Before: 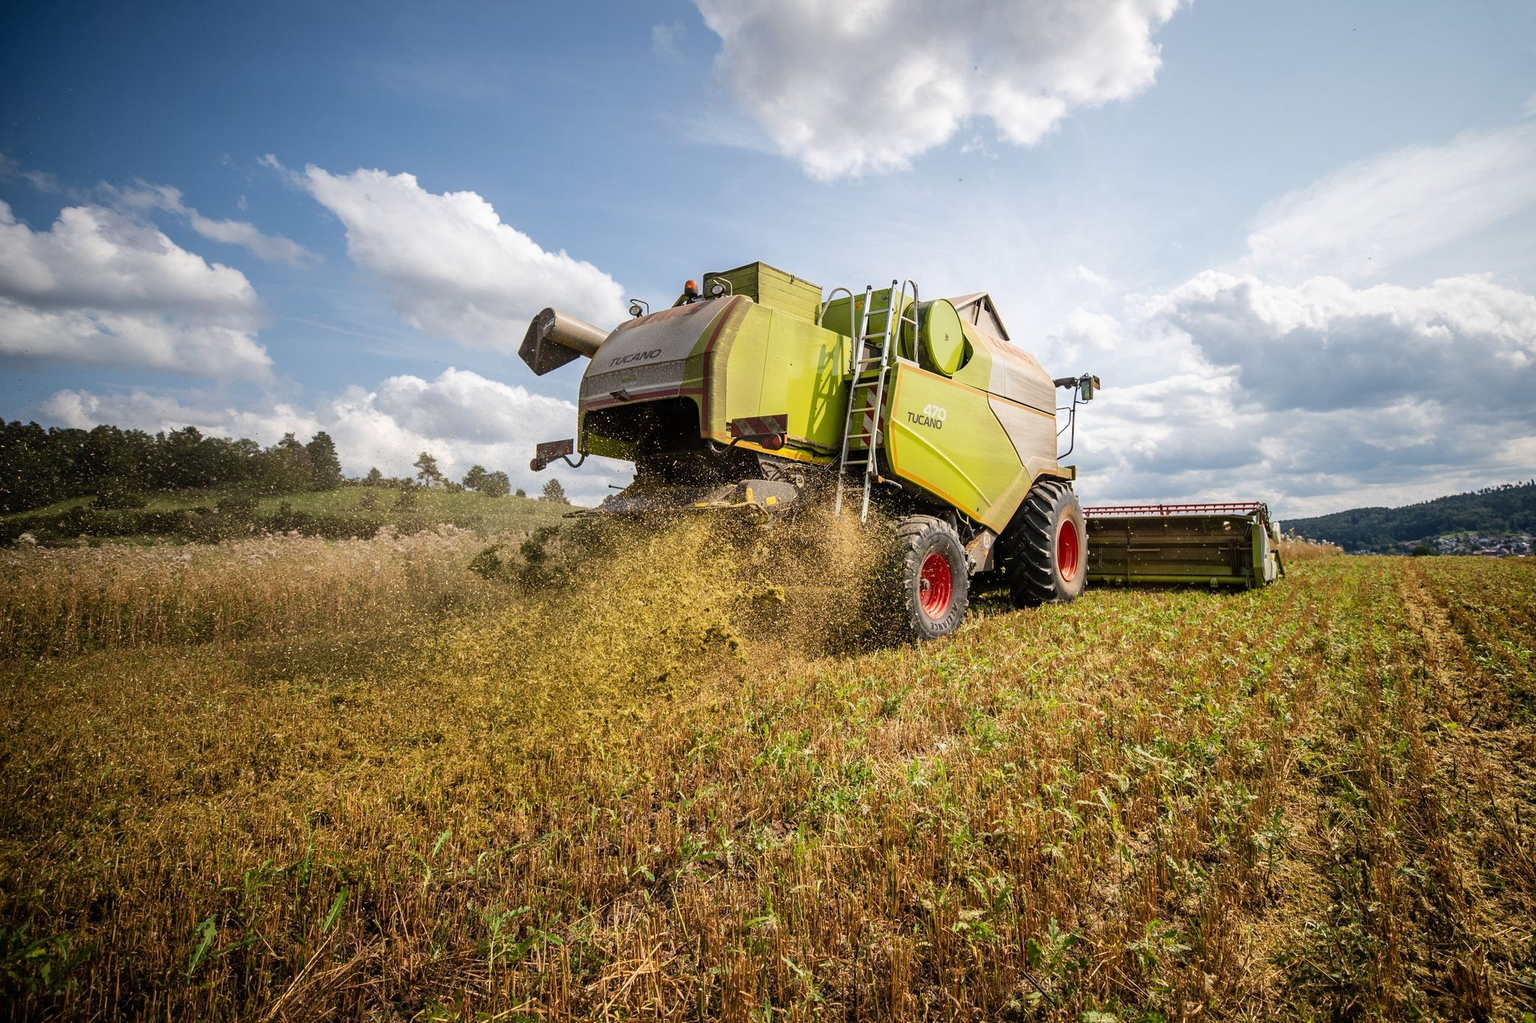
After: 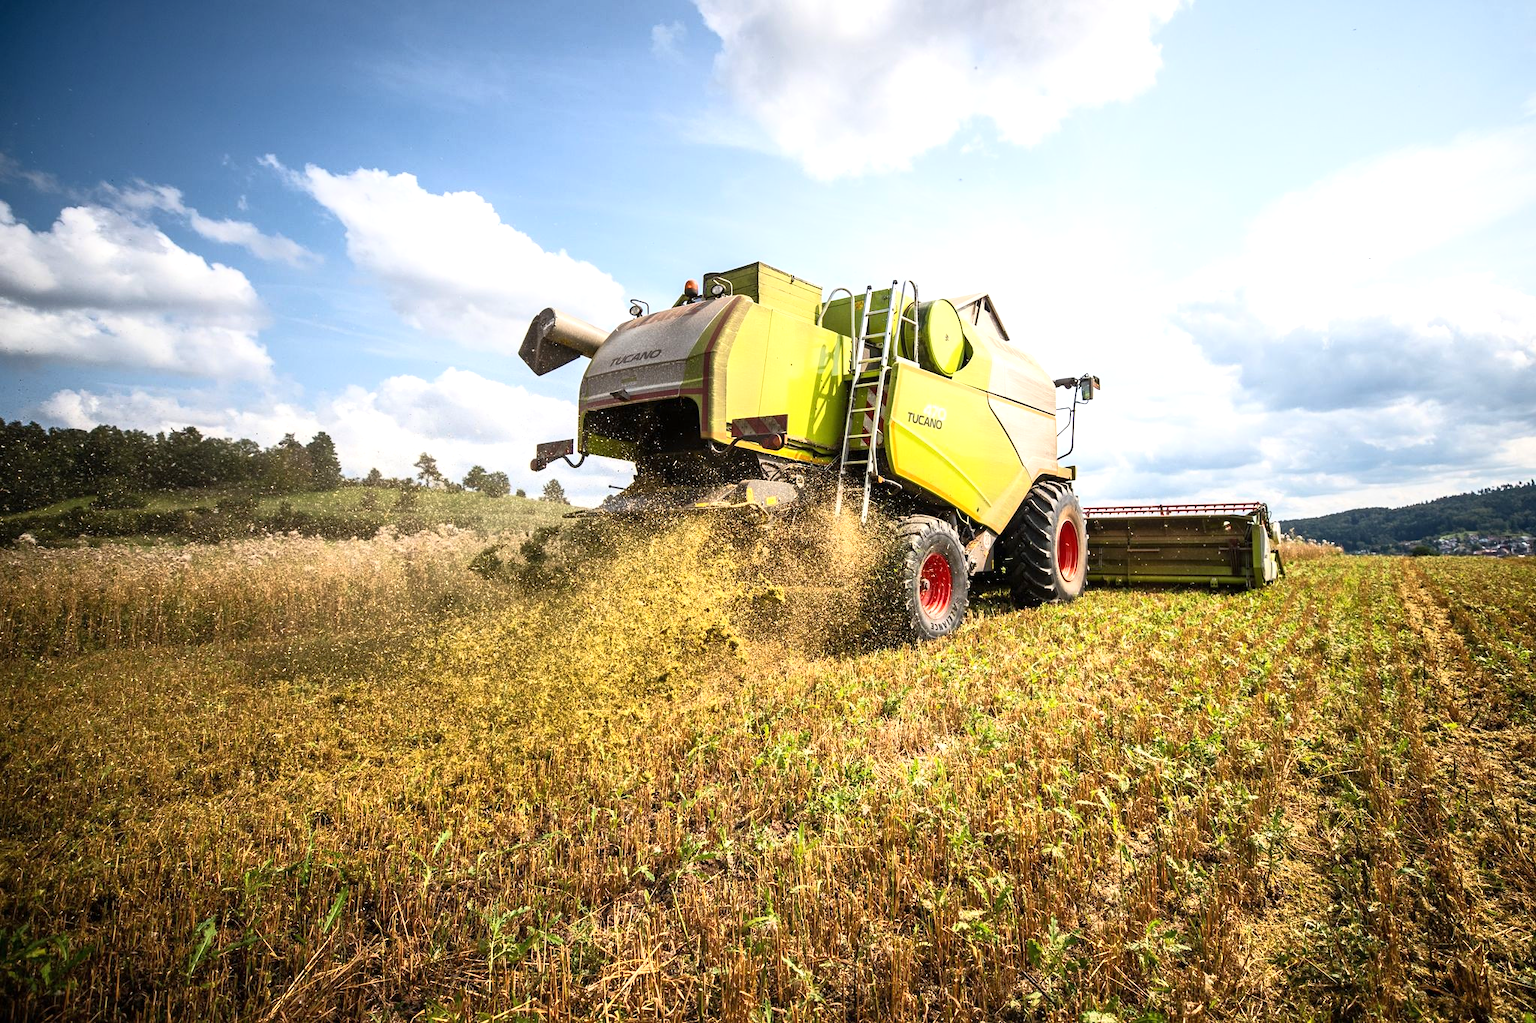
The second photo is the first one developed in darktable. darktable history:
base curve: curves: ch0 [(0, 0) (0.257, 0.25) (0.482, 0.586) (0.757, 0.871) (1, 1)]
exposure: exposure 0.6 EV, compensate highlight preservation false
